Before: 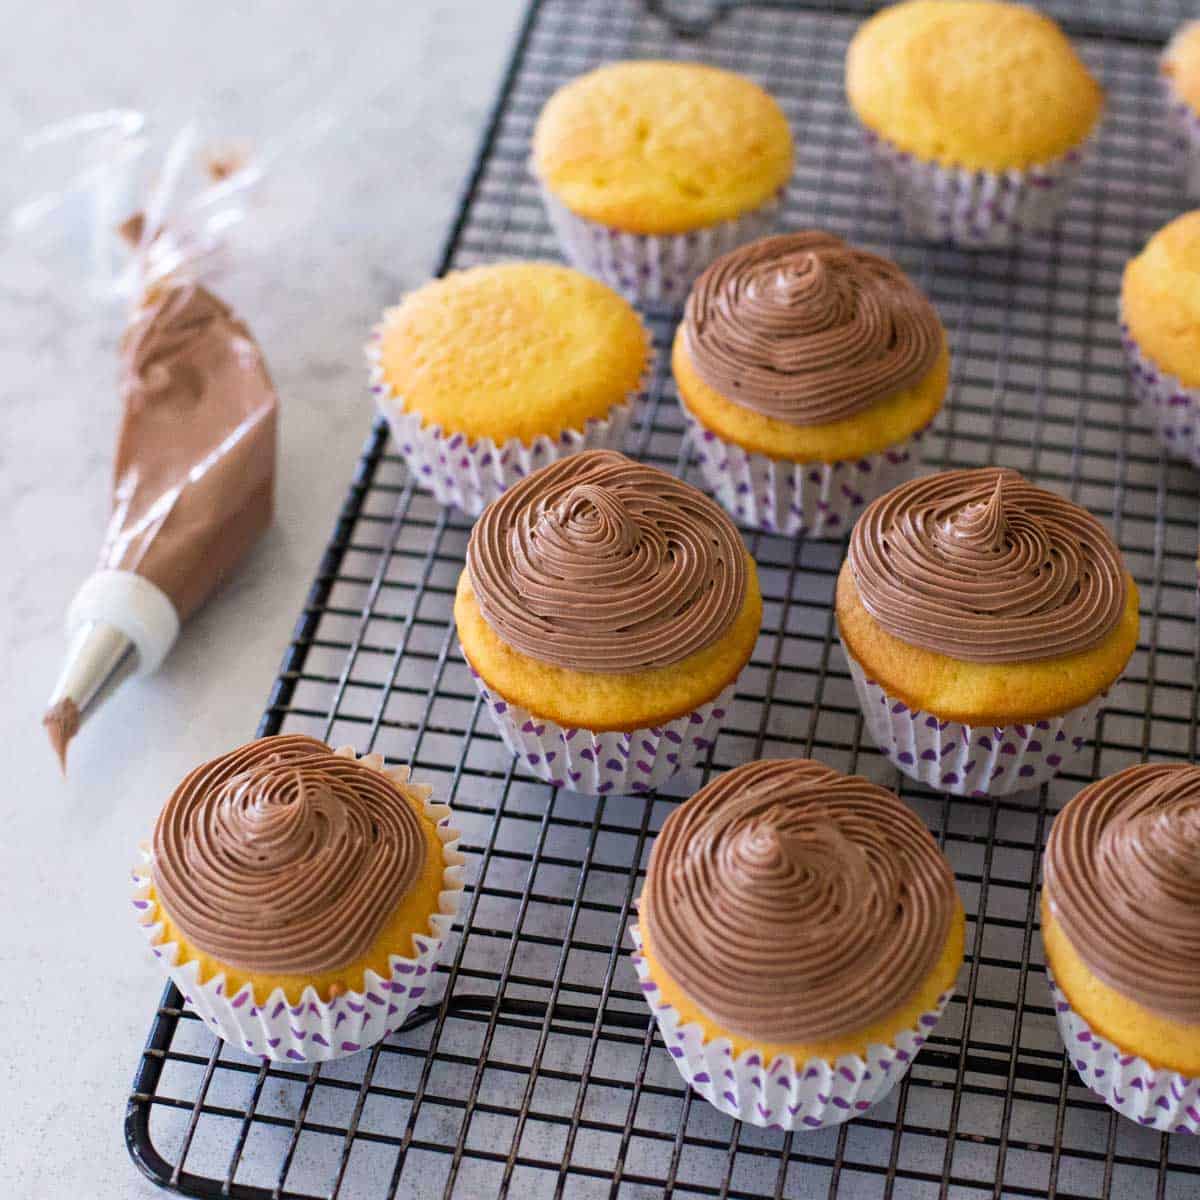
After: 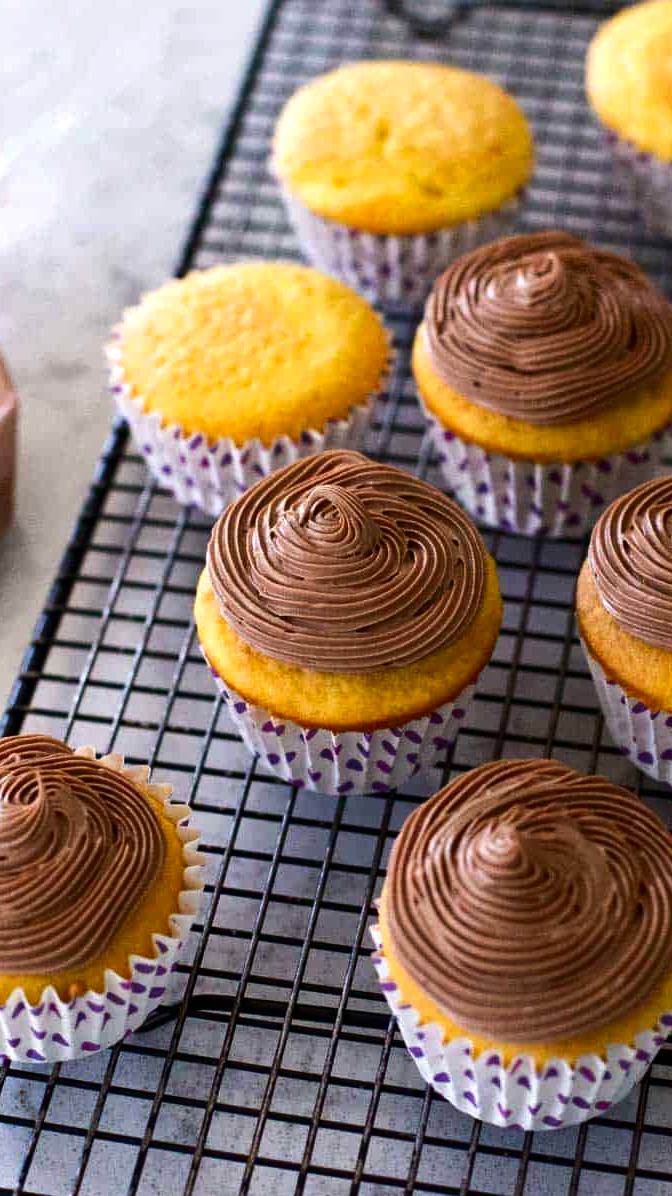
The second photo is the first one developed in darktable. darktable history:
tone equalizer: -8 EV -0.417 EV, -7 EV -0.389 EV, -6 EV -0.333 EV, -5 EV -0.222 EV, -3 EV 0.222 EV, -2 EV 0.333 EV, -1 EV 0.389 EV, +0 EV 0.417 EV, edges refinement/feathering 500, mask exposure compensation -1.57 EV, preserve details no
contrast brightness saturation: contrast 0.07, brightness -0.14, saturation 0.11
crop: left 21.674%, right 22.086%
